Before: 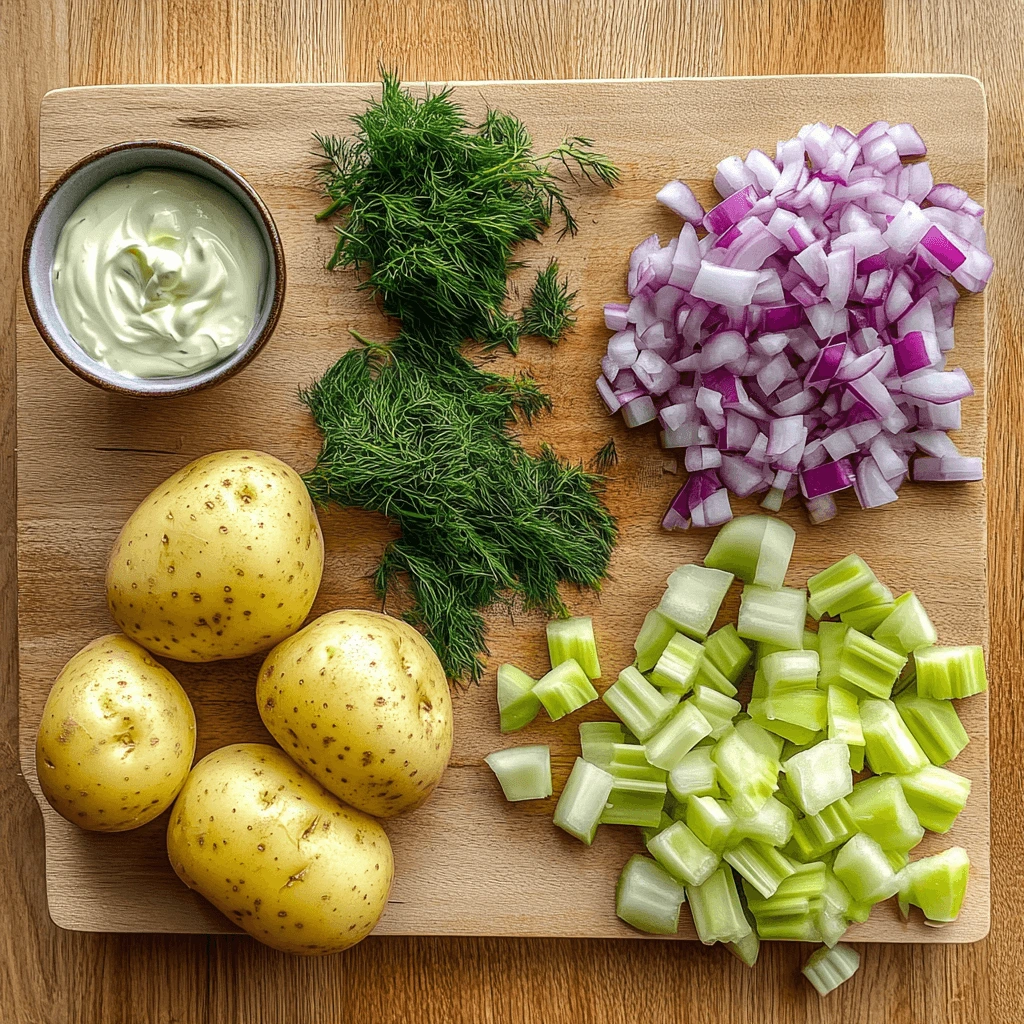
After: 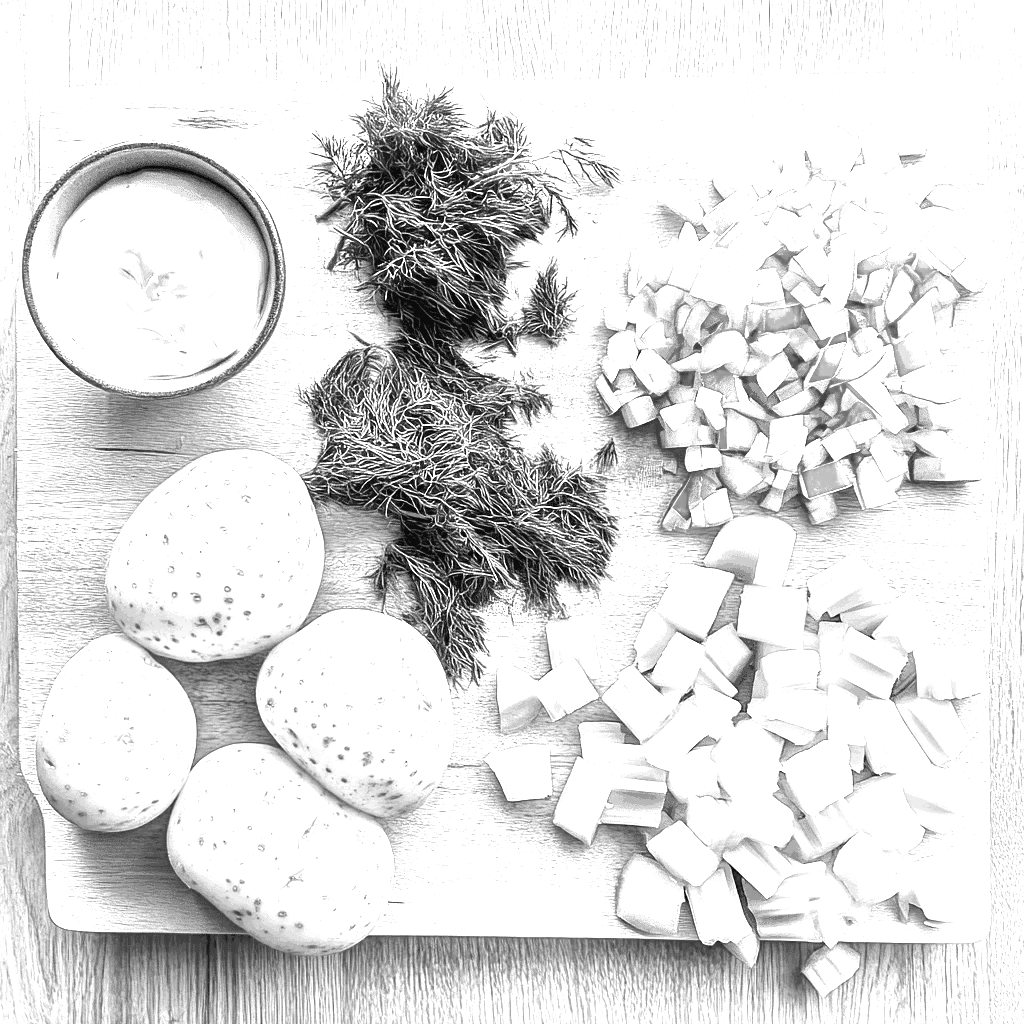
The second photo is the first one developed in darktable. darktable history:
monochrome: on, module defaults
white balance: red 4.26, blue 1.802
